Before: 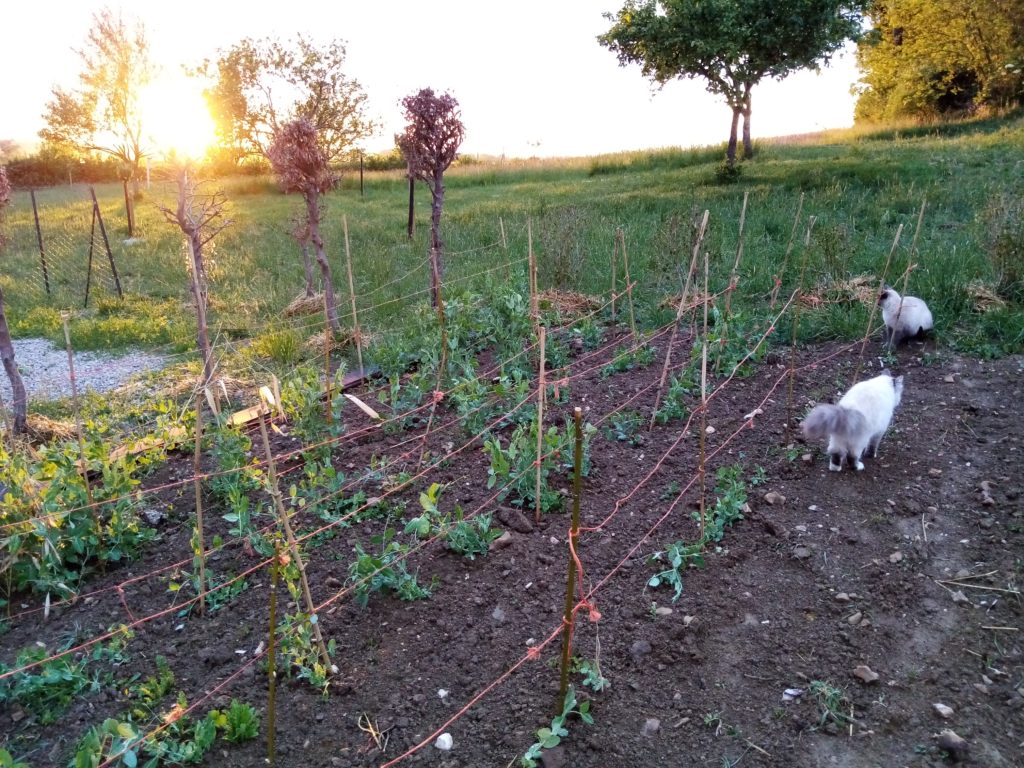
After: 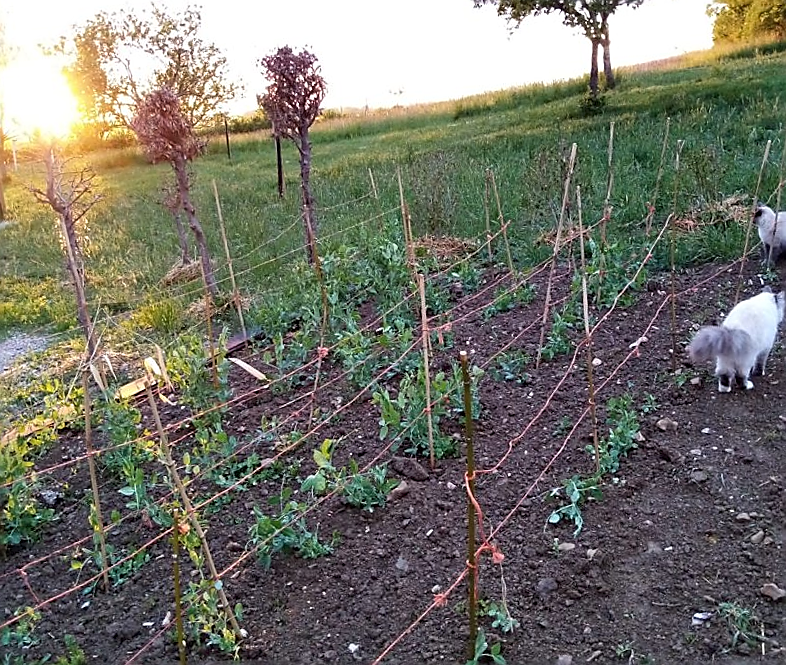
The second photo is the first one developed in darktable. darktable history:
crop and rotate: left 9.597%, right 10.195%
rotate and perspective: rotation -5°, crop left 0.05, crop right 0.952, crop top 0.11, crop bottom 0.89
sharpen: radius 1.4, amount 1.25, threshold 0.7
